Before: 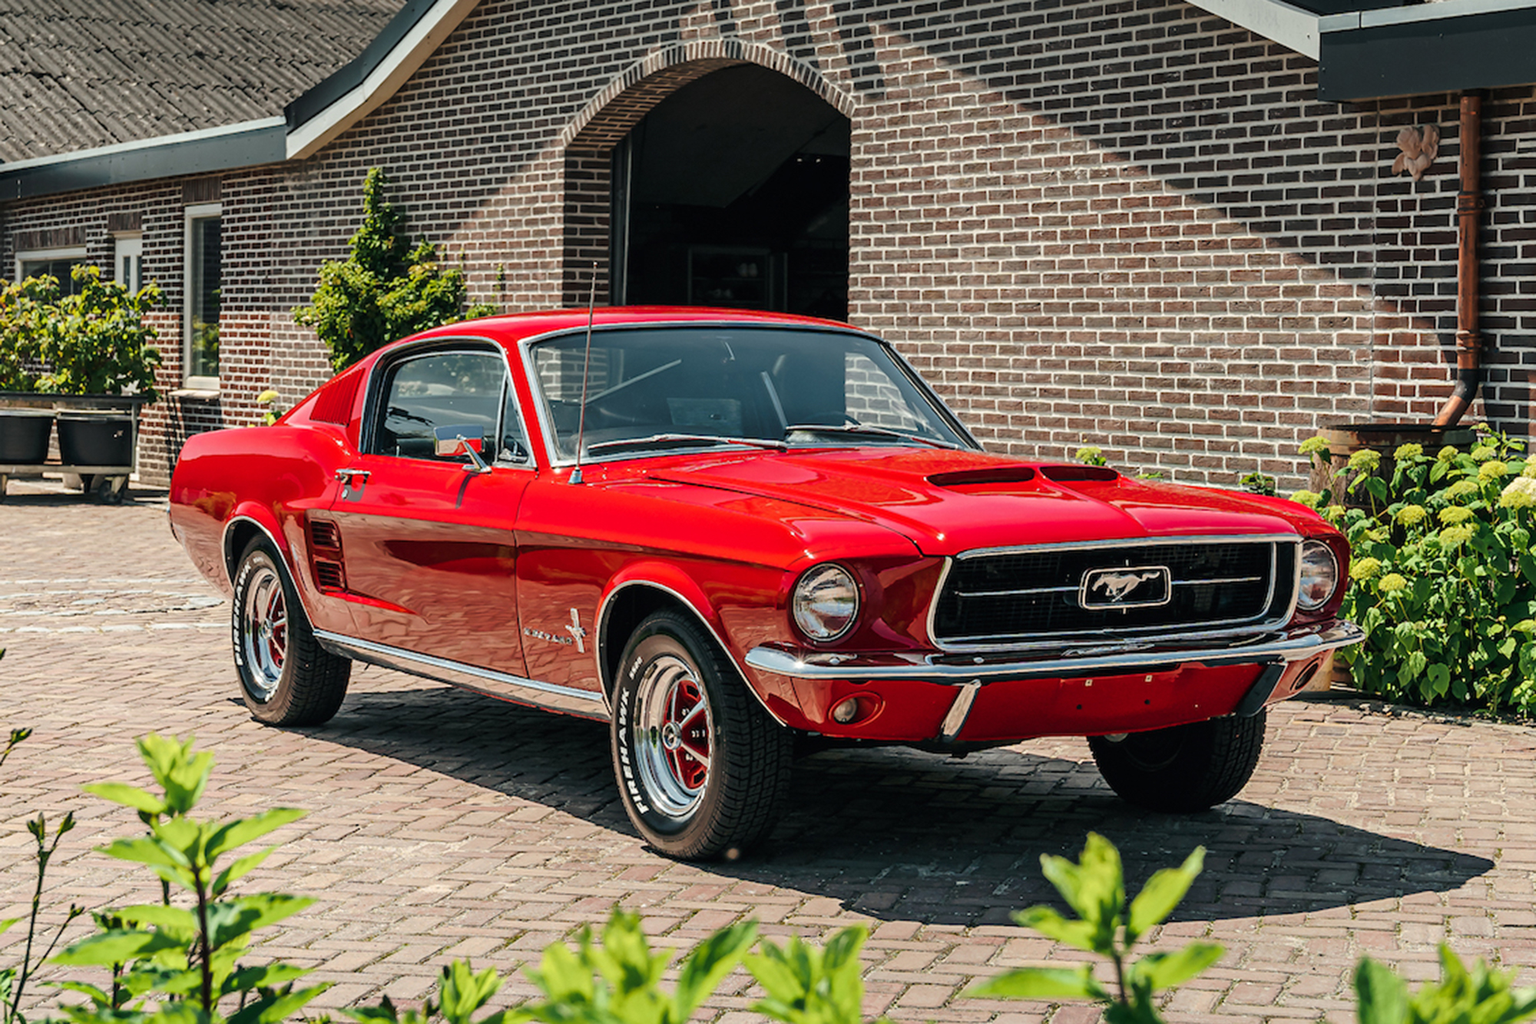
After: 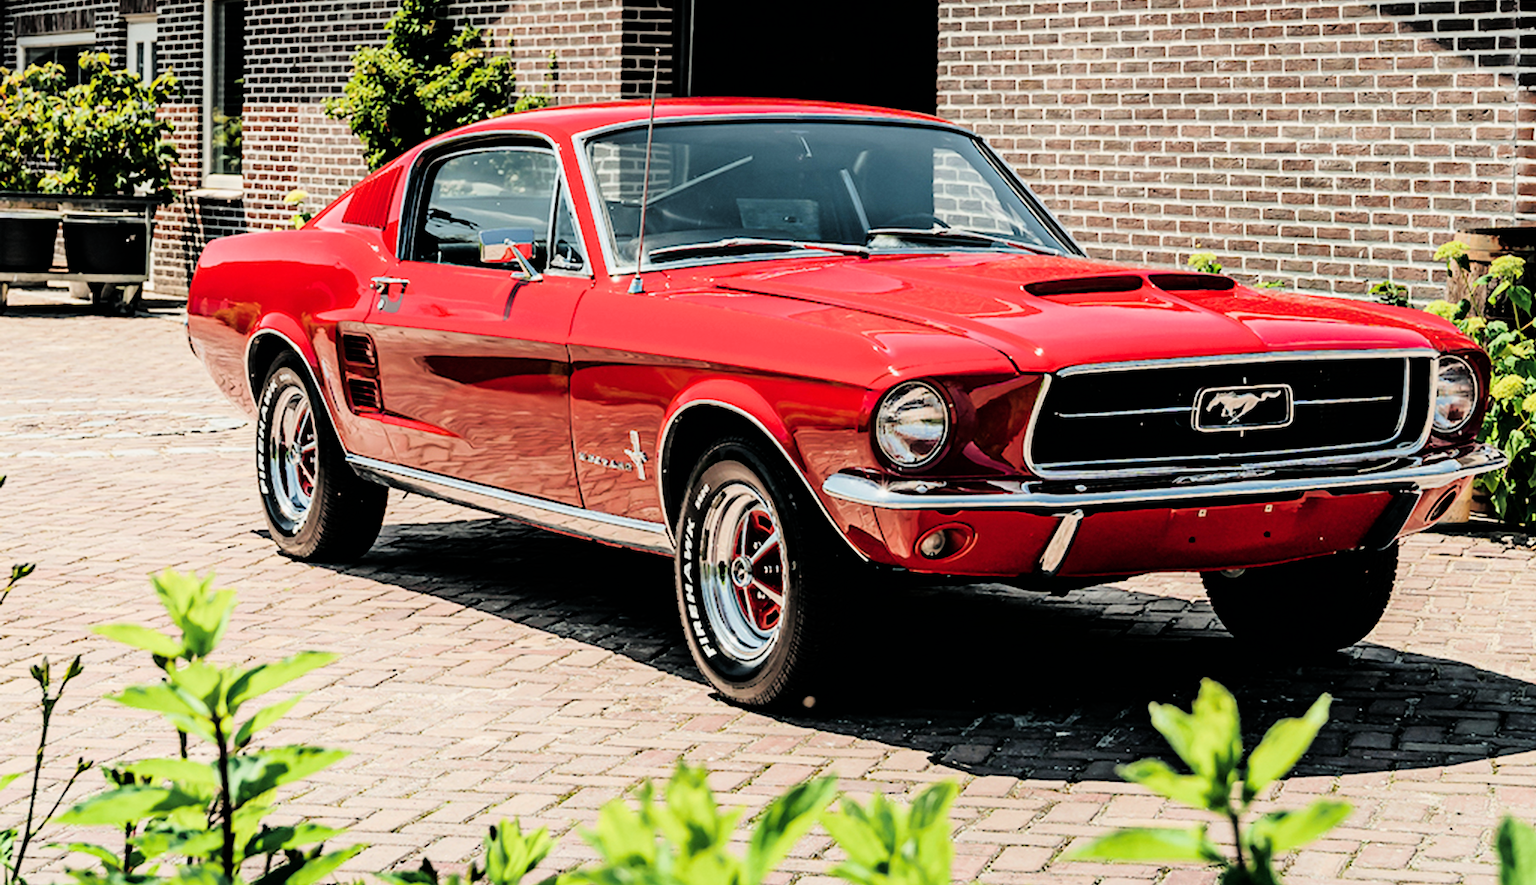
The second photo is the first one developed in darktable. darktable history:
crop: top 21.345%, right 9.413%, bottom 0.334%
filmic rgb: black relative exposure -5.04 EV, white relative exposure 3.96 EV, hardness 2.89, contrast 1.299, highlights saturation mix -9.5%
tone equalizer: -8 EV -0.76 EV, -7 EV -0.669 EV, -6 EV -0.59 EV, -5 EV -0.394 EV, -3 EV 0.369 EV, -2 EV 0.6 EV, -1 EV 0.689 EV, +0 EV 0.742 EV, smoothing 1
